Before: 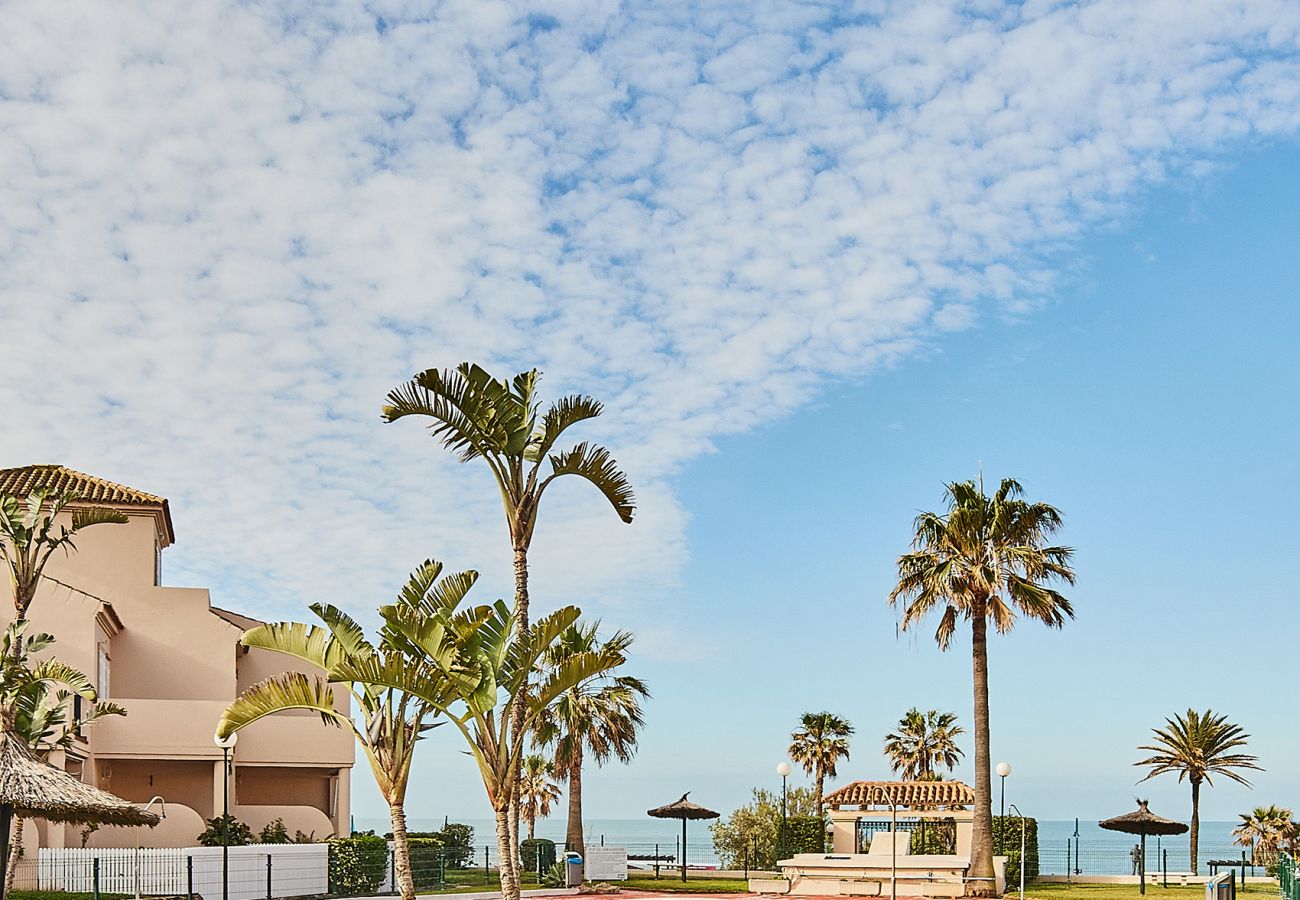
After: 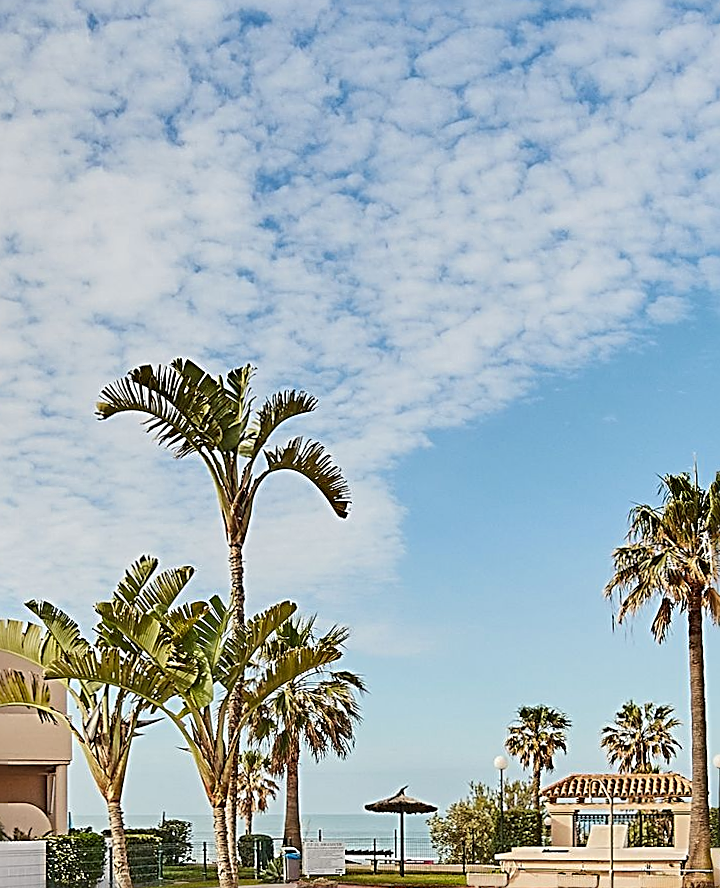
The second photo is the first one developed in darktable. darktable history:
crop: left 21.674%, right 22.086%
rotate and perspective: rotation -0.45°, automatic cropping original format, crop left 0.008, crop right 0.992, crop top 0.012, crop bottom 0.988
sharpen: radius 3.025, amount 0.757
color zones: curves: ch0 [(0, 0.444) (0.143, 0.442) (0.286, 0.441) (0.429, 0.441) (0.571, 0.441) (0.714, 0.441) (0.857, 0.442) (1, 0.444)]
